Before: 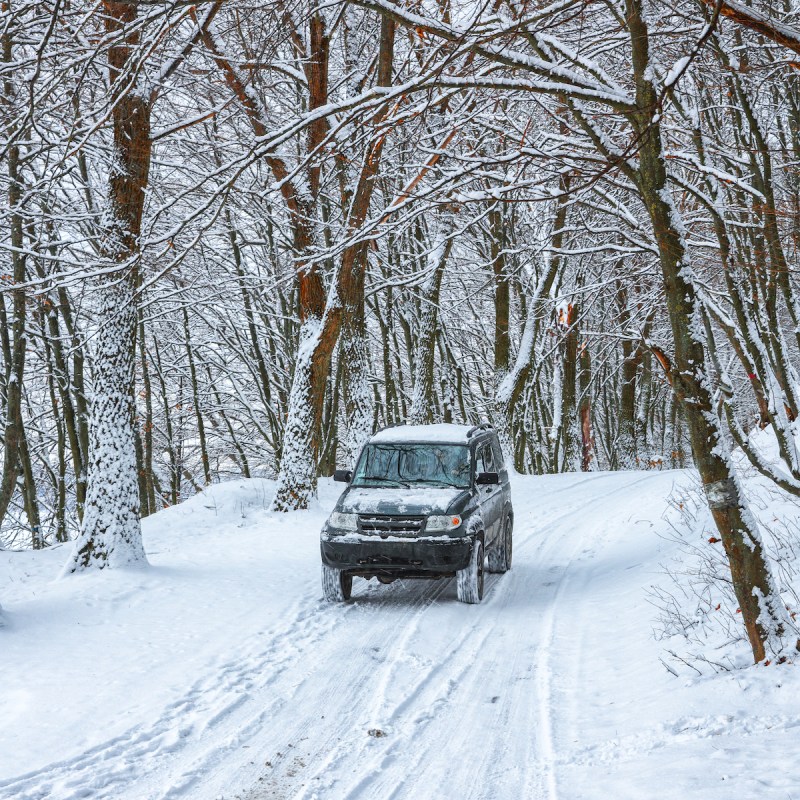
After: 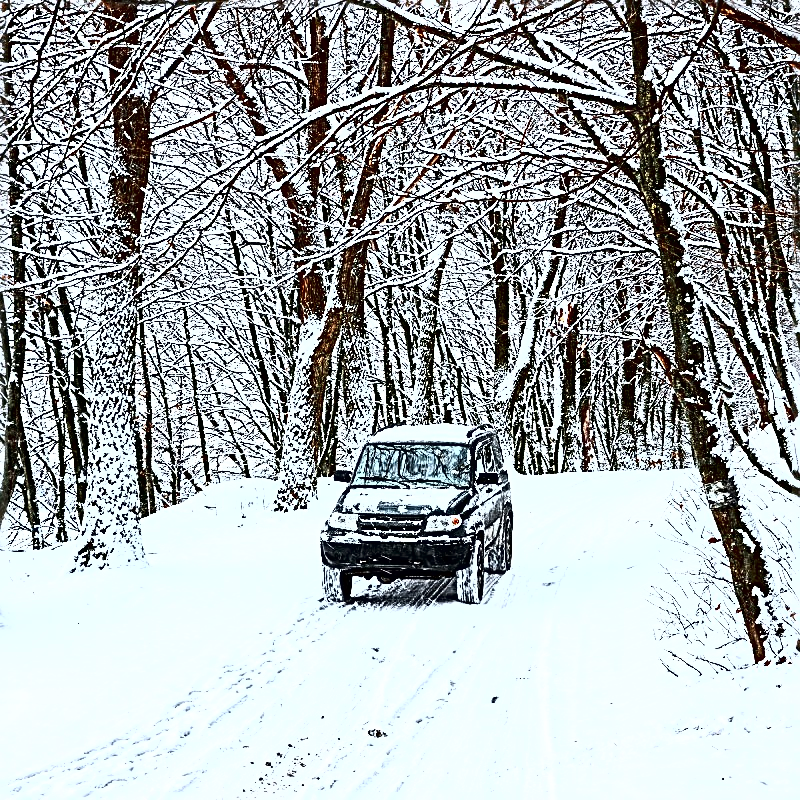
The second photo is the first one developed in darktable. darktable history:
tone curve: curves: ch0 [(0, 0) (0.003, 0) (0.011, 0) (0.025, 0) (0.044, 0.001) (0.069, 0.003) (0.1, 0.003) (0.136, 0.006) (0.177, 0.014) (0.224, 0.056) (0.277, 0.128) (0.335, 0.218) (0.399, 0.346) (0.468, 0.512) (0.543, 0.713) (0.623, 0.898) (0.709, 0.987) (0.801, 0.99) (0.898, 0.99) (1, 1)], color space Lab, independent channels, preserve colors none
sharpen: radius 3.149, amount 1.742
